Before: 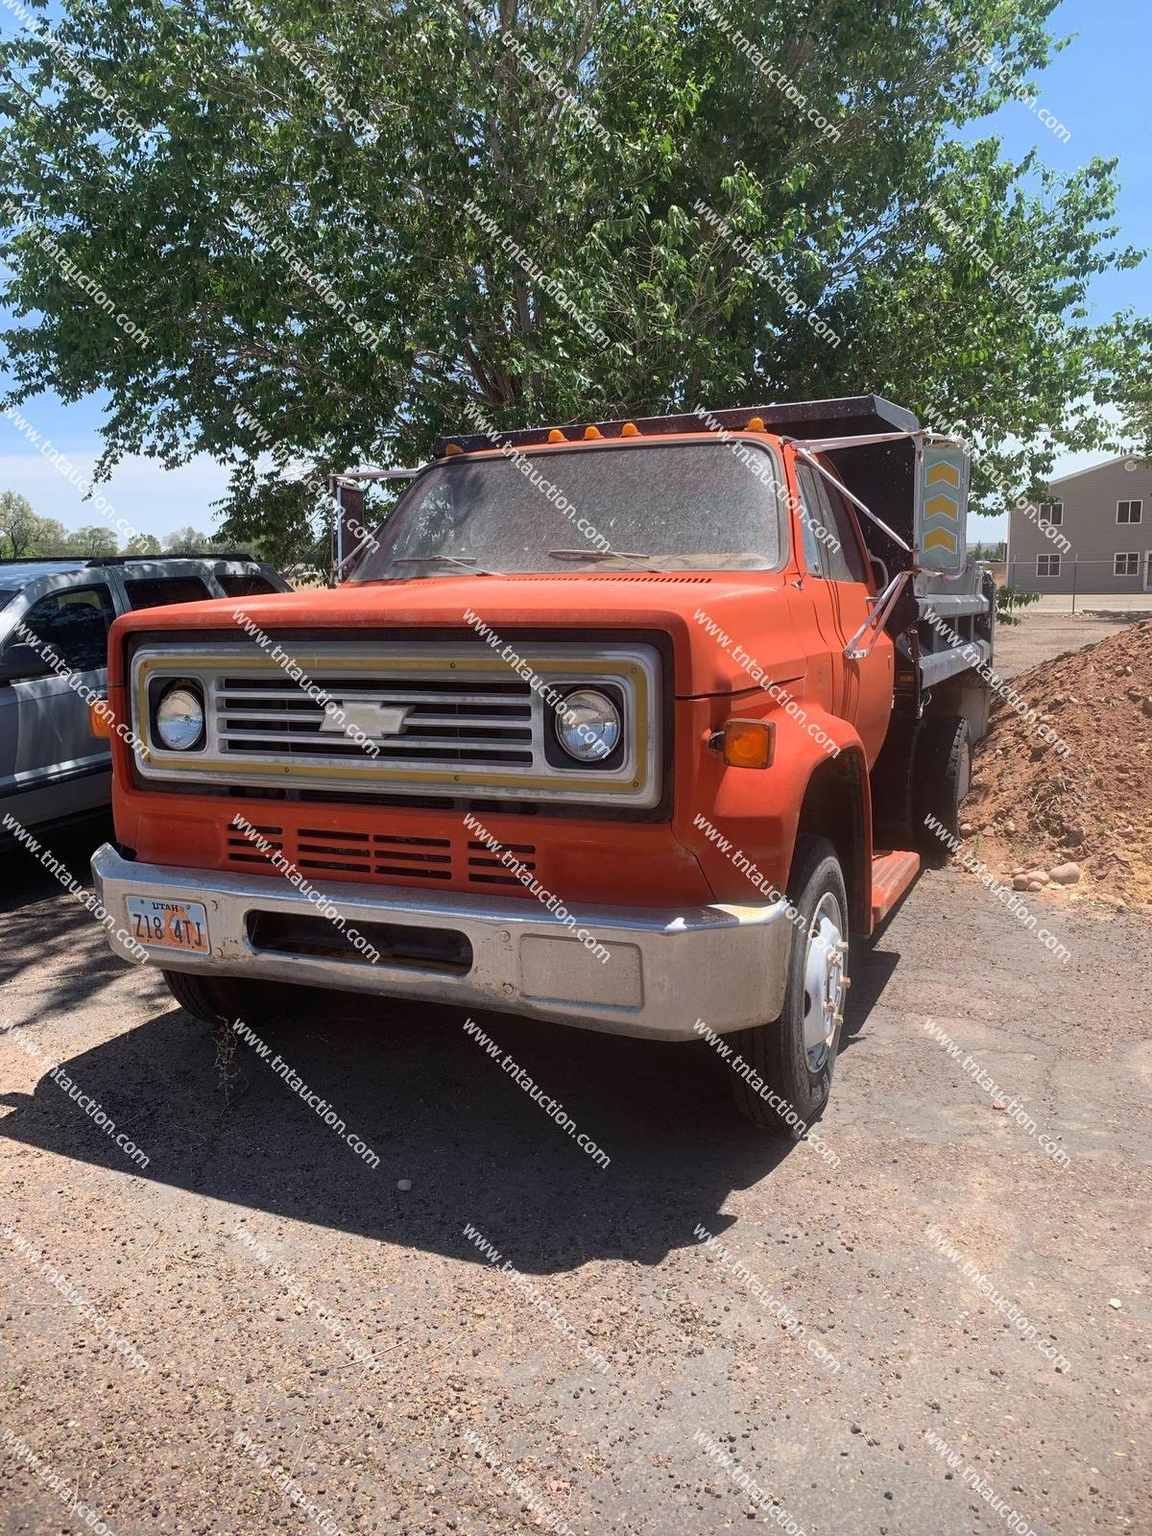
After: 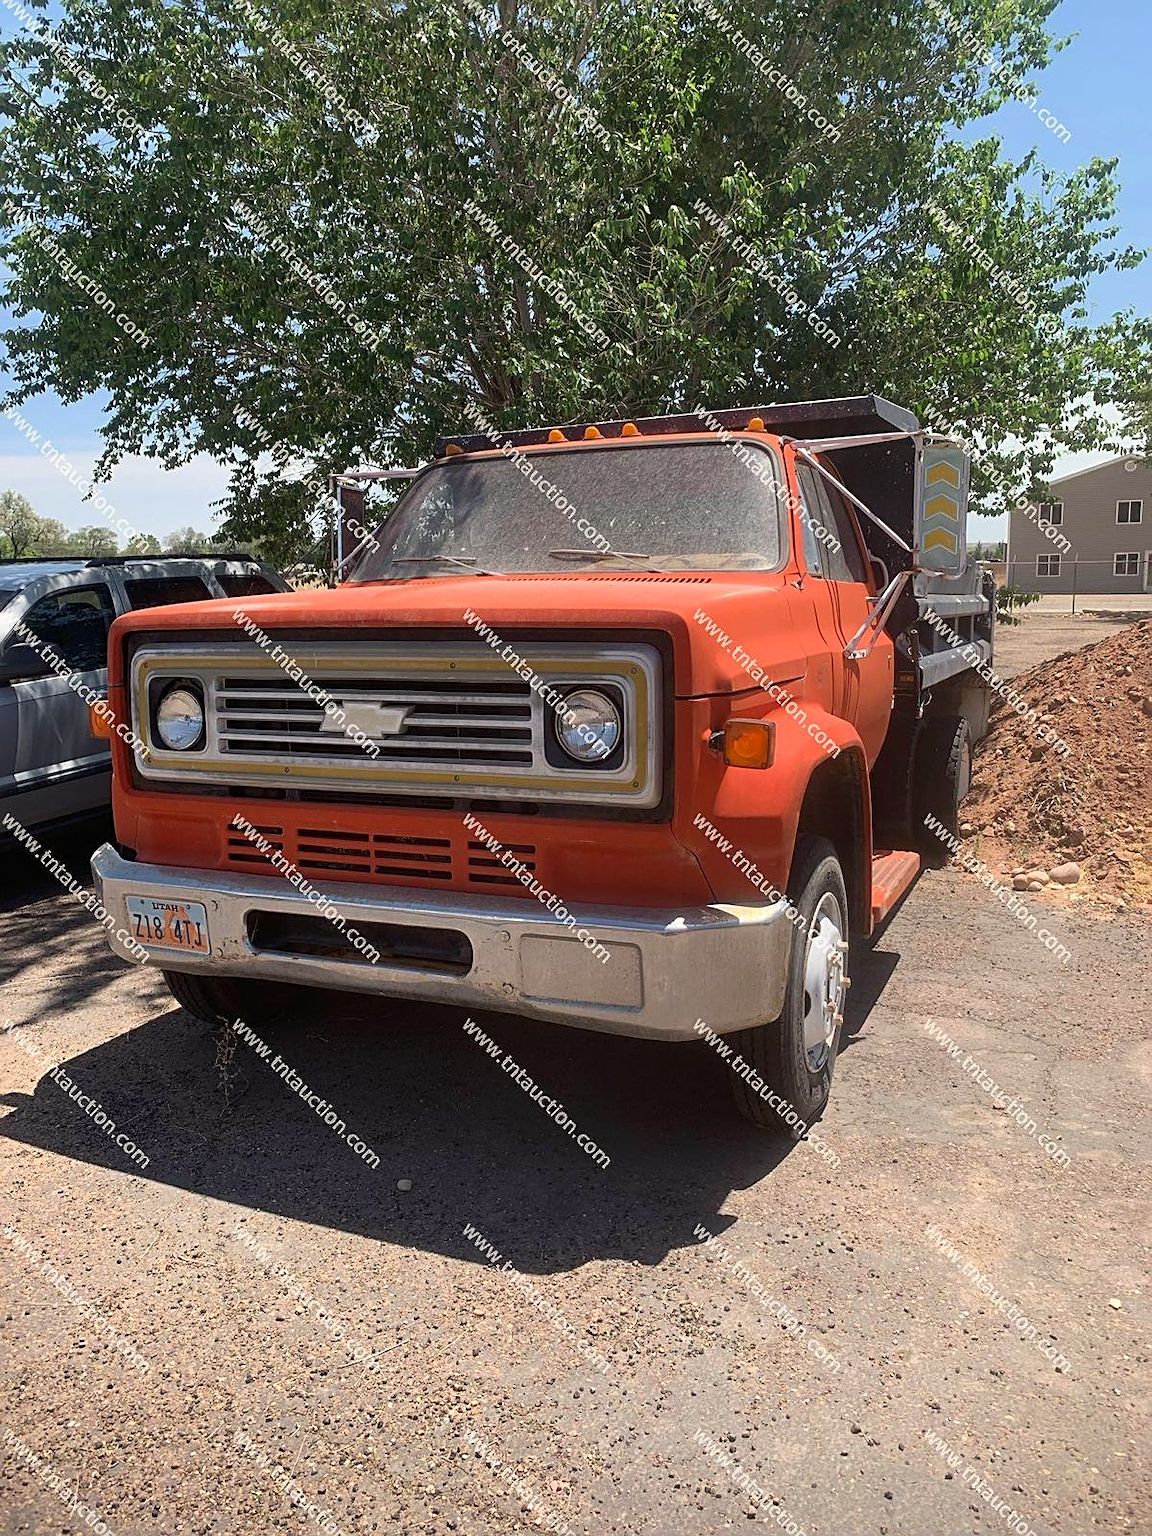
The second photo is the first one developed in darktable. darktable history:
sharpen: amount 0.485
color calibration: x 0.336, y 0.35, temperature 5386.1 K, saturation algorithm version 1 (2020)
tone equalizer: on, module defaults
